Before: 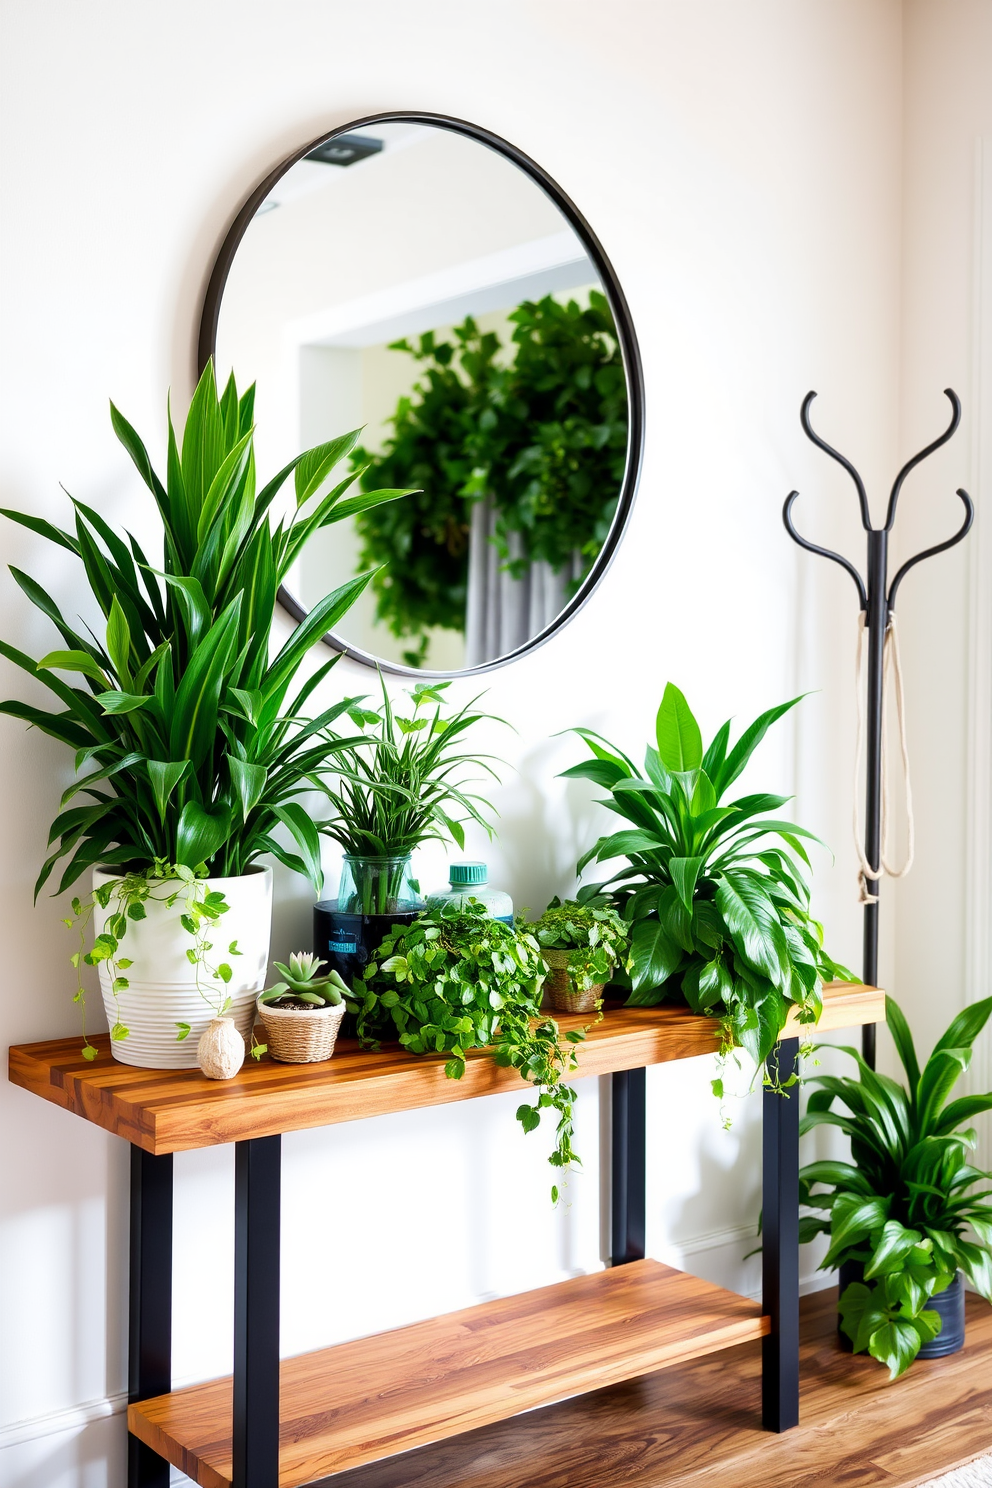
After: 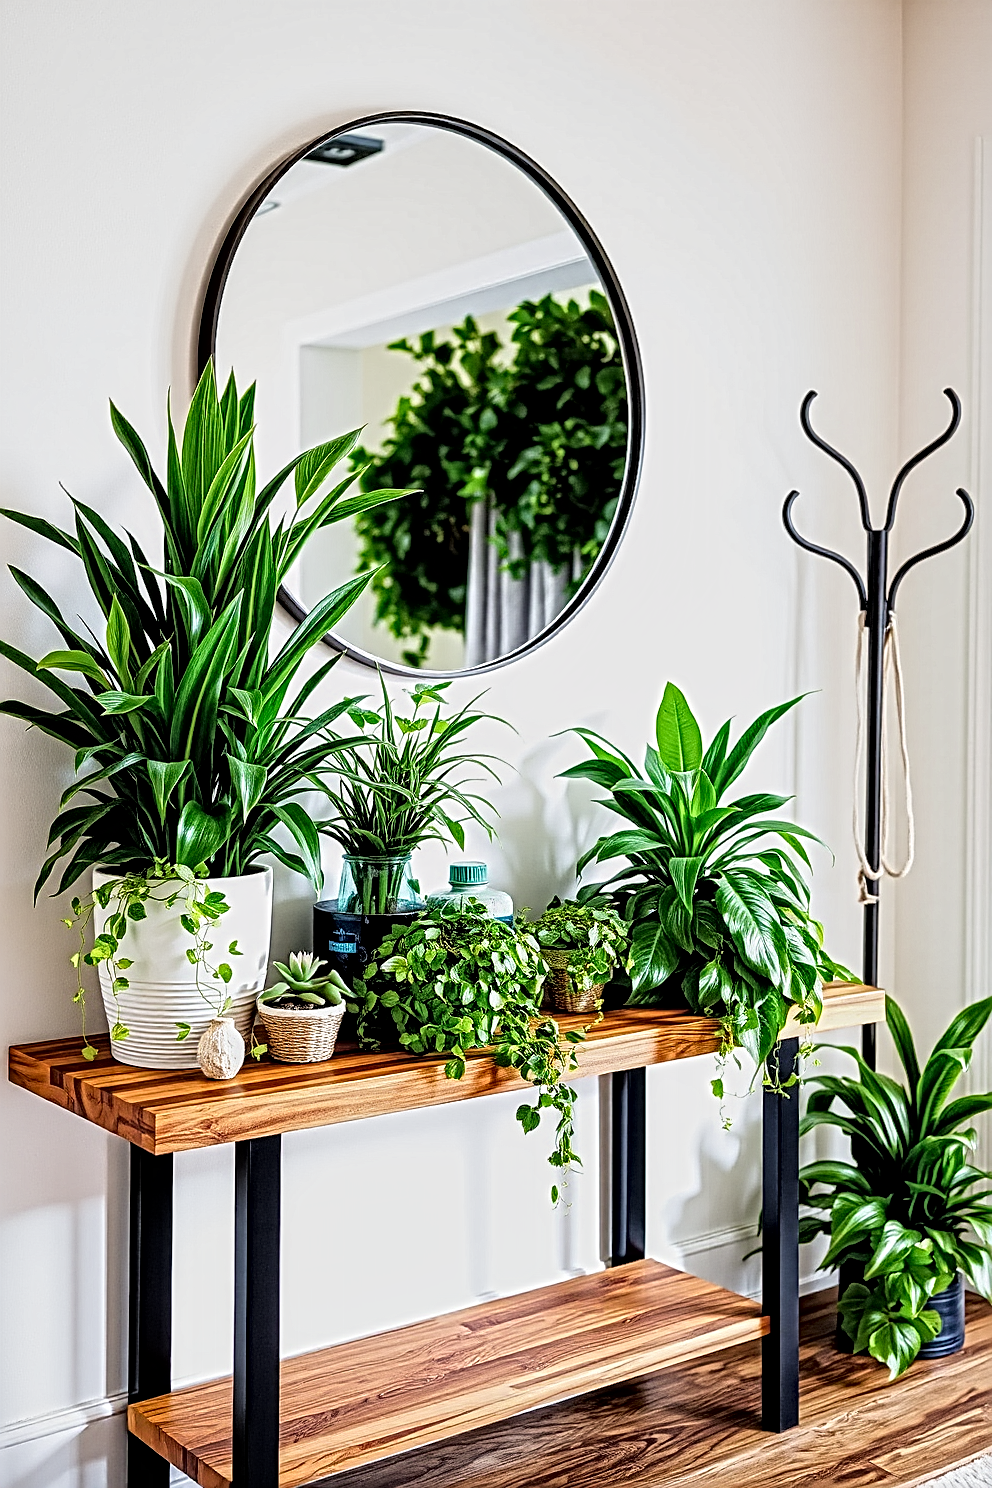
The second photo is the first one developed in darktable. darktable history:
sharpen: on, module defaults
filmic rgb: black relative exposure -5.85 EV, white relative exposure 3.4 EV, hardness 3.66
local contrast: mode bilateral grid, contrast 20, coarseness 4, detail 300%, midtone range 0.2
contrast equalizer: y [[0.6 ×6], [0.55 ×6], [0 ×6], [0 ×6], [0 ×6]], mix 0.278
tone equalizer: on, module defaults
